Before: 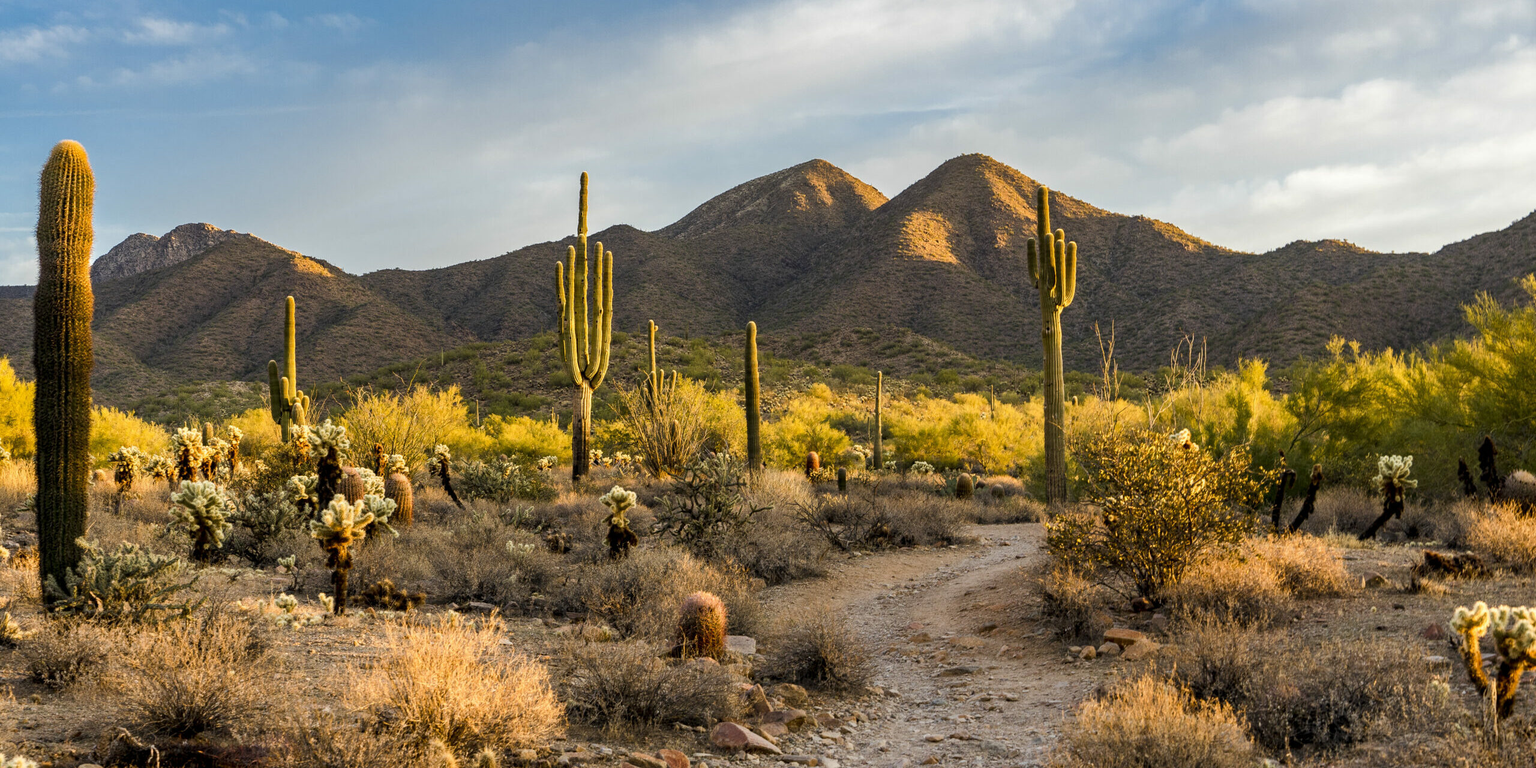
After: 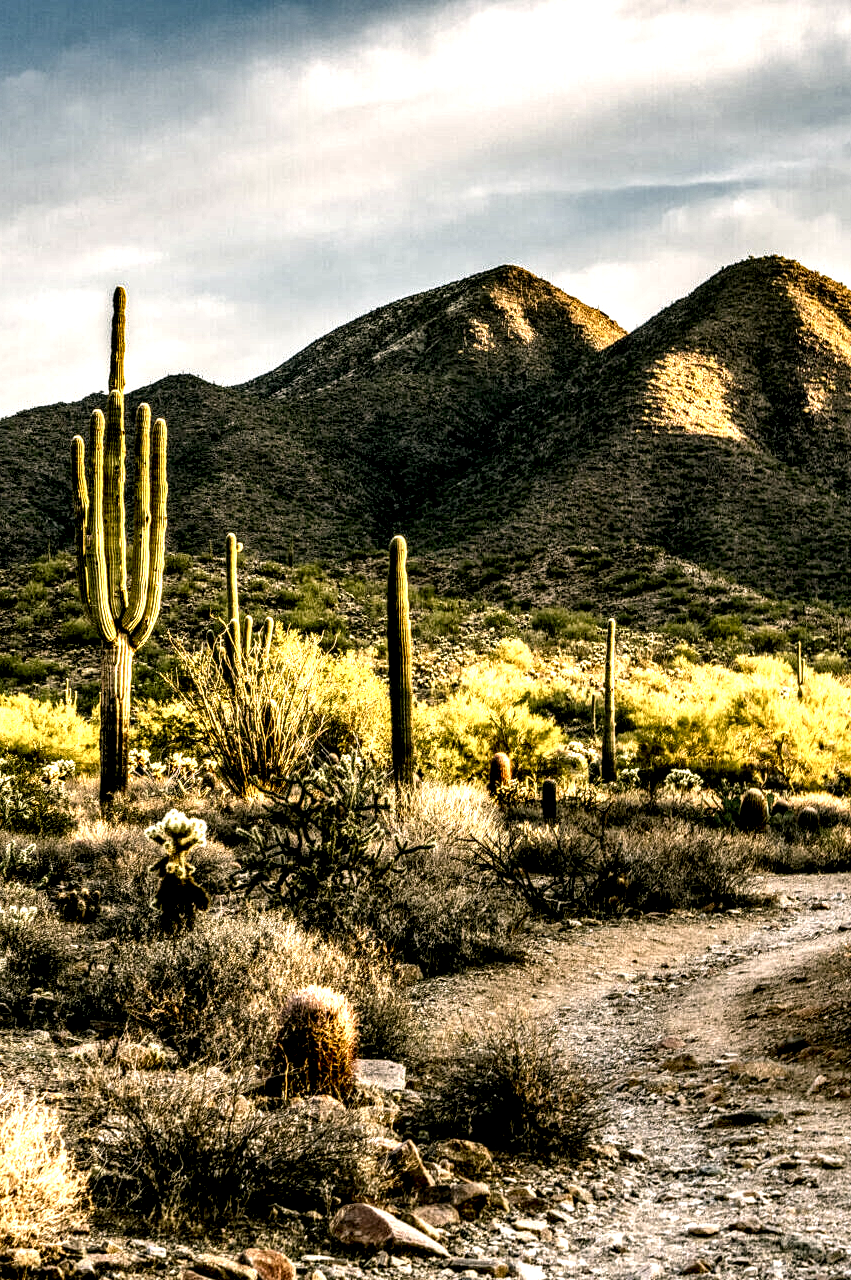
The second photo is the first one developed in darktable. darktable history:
exposure: black level correction 0.01, exposure 0.011 EV, compensate highlight preservation false
local contrast: highlights 115%, shadows 42%, detail 293%
crop: left 33.36%, right 33.36%
color correction: highlights a* 4.02, highlights b* 4.98, shadows a* -7.55, shadows b* 4.98
